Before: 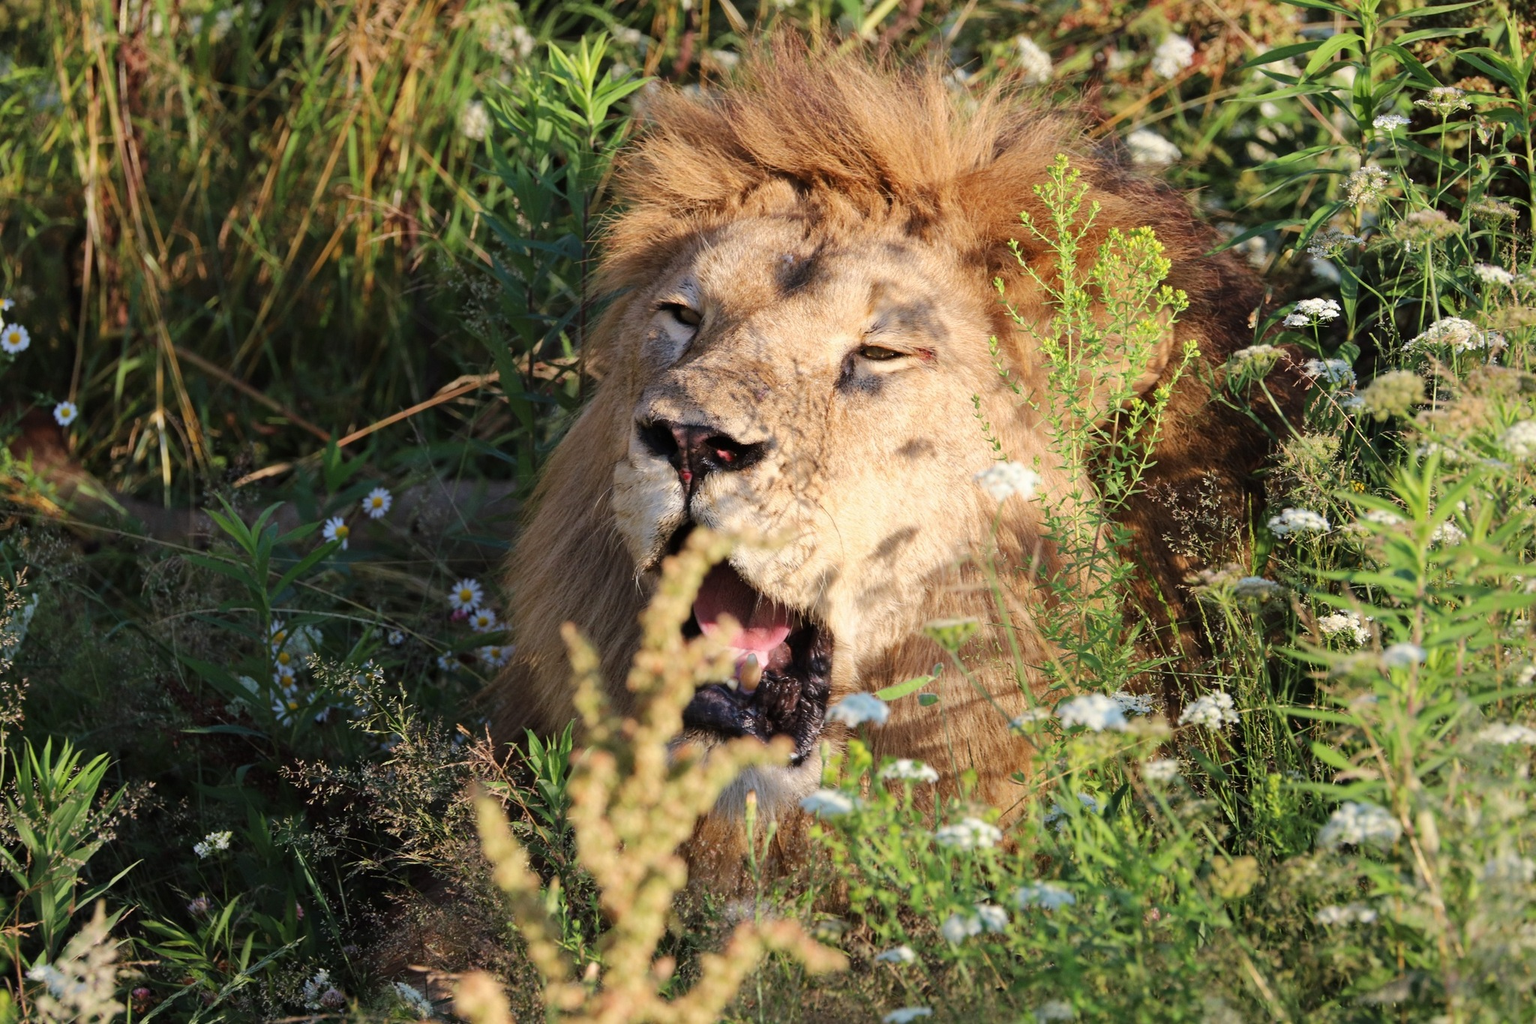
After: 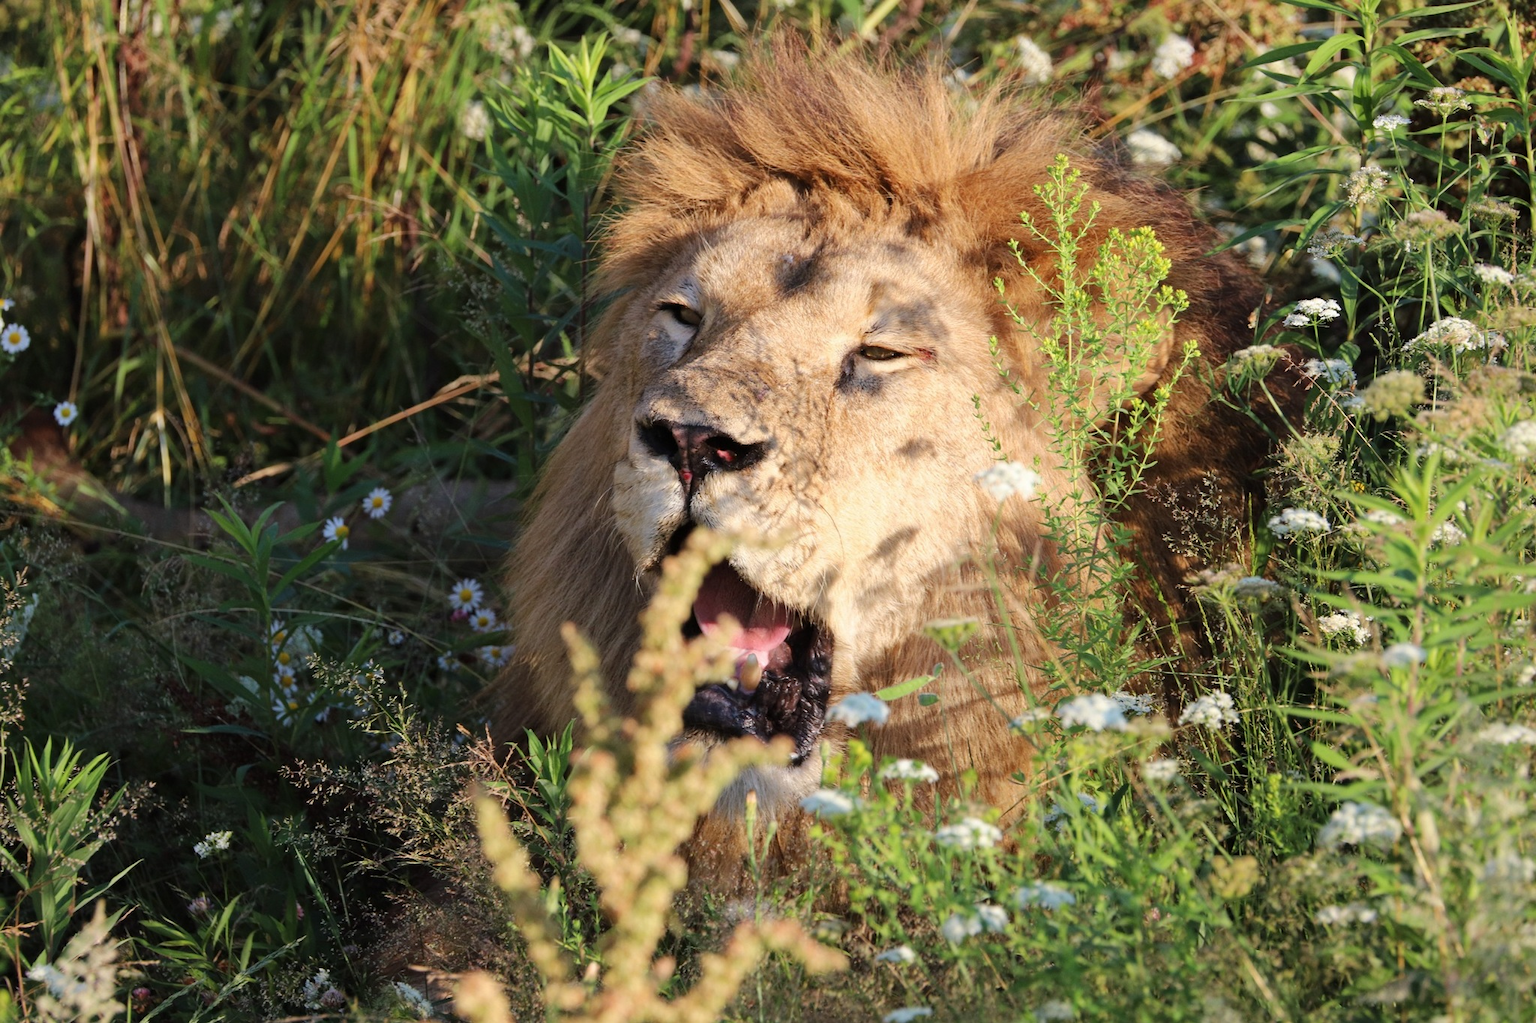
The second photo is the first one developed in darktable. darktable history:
color correction: highlights b* 0.008, saturation 0.994
